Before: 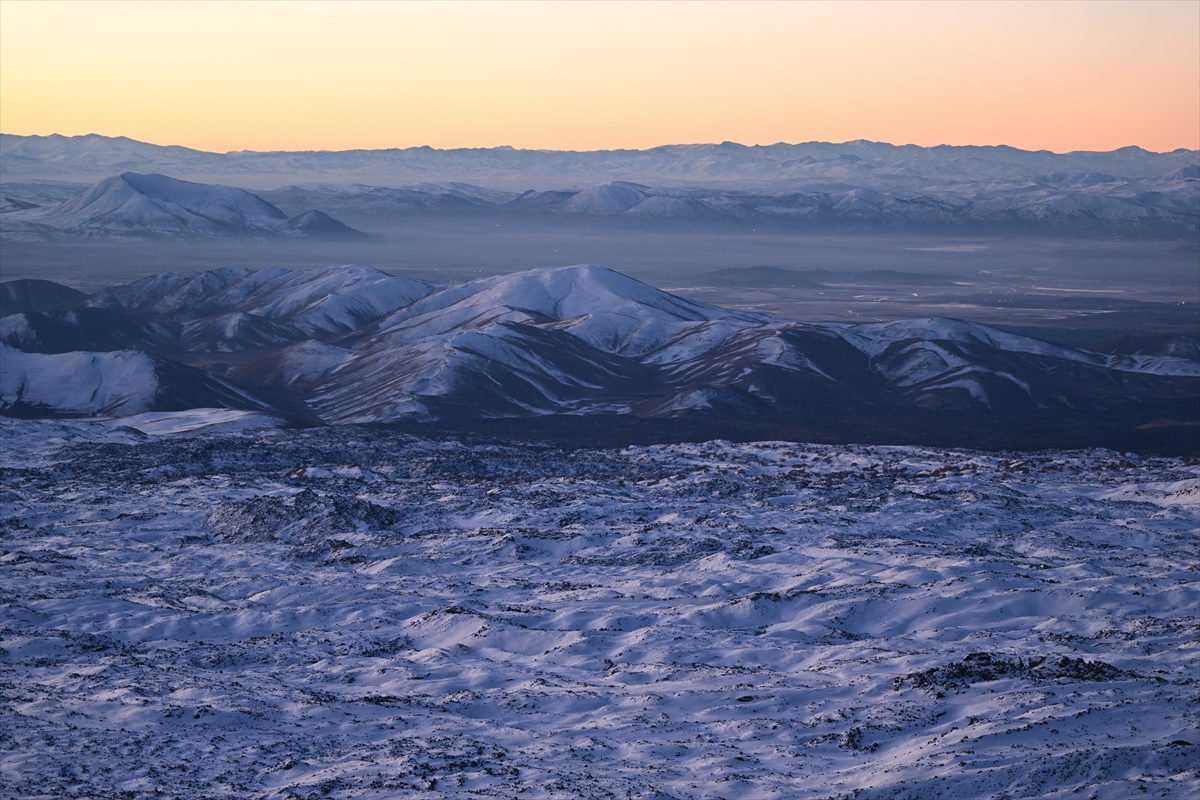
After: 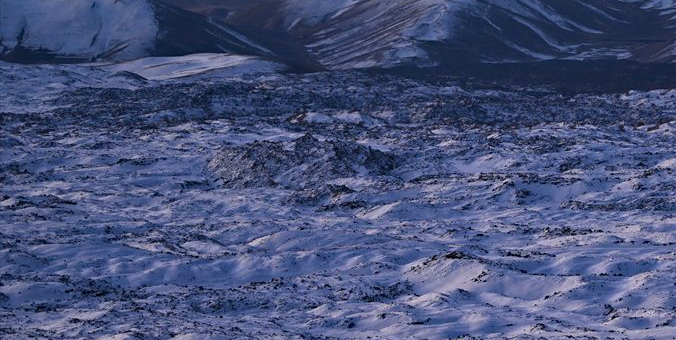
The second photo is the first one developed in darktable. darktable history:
haze removal: compatibility mode true, adaptive false
crop: top 44.483%, right 43.593%, bottom 12.892%
